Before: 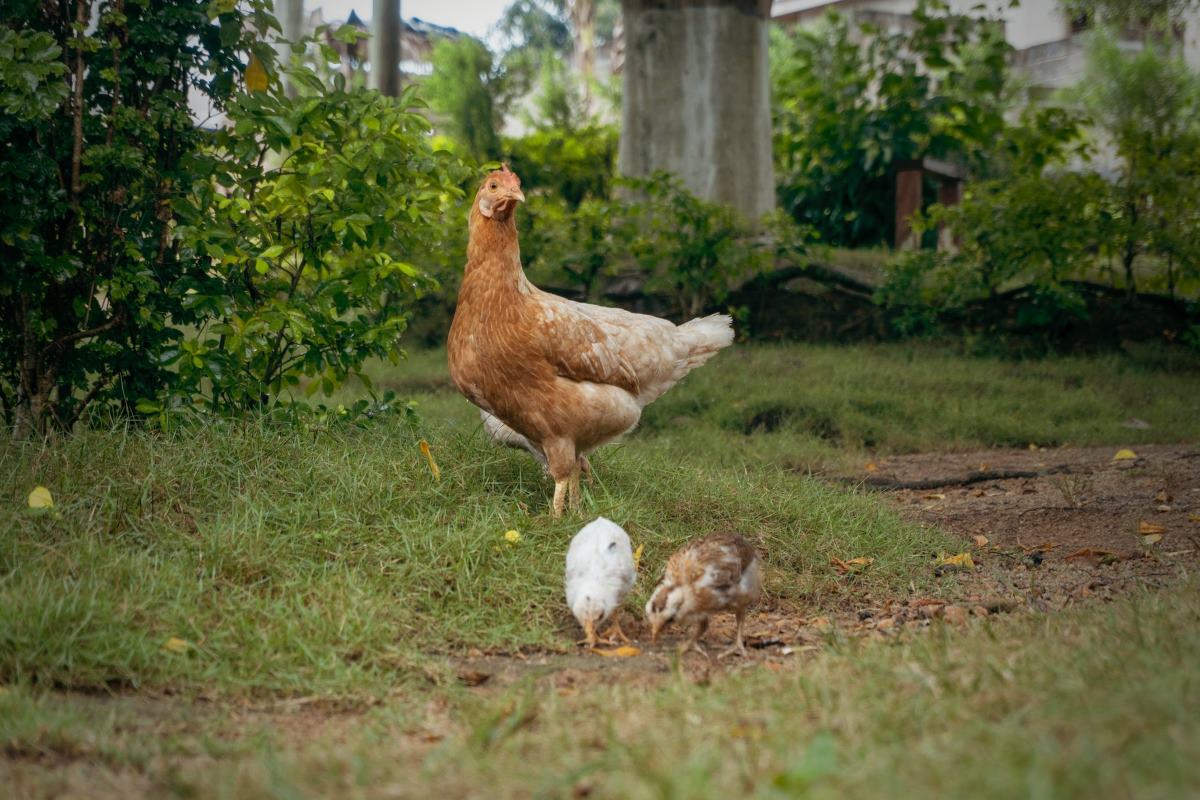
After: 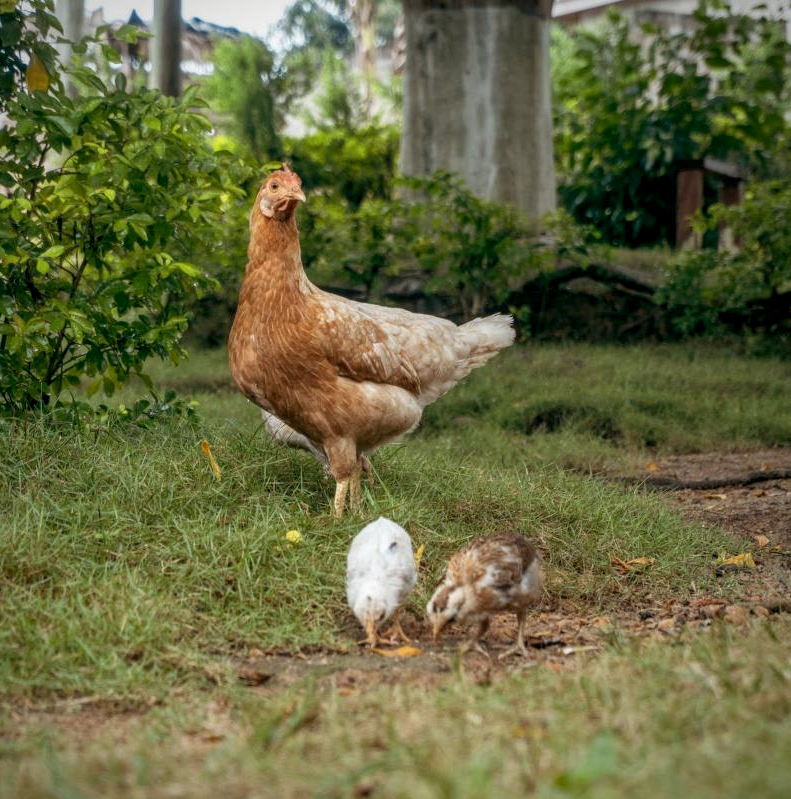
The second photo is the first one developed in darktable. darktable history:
crop and rotate: left 18.331%, right 15.707%
local contrast: highlights 55%, shadows 52%, detail 130%, midtone range 0.458
